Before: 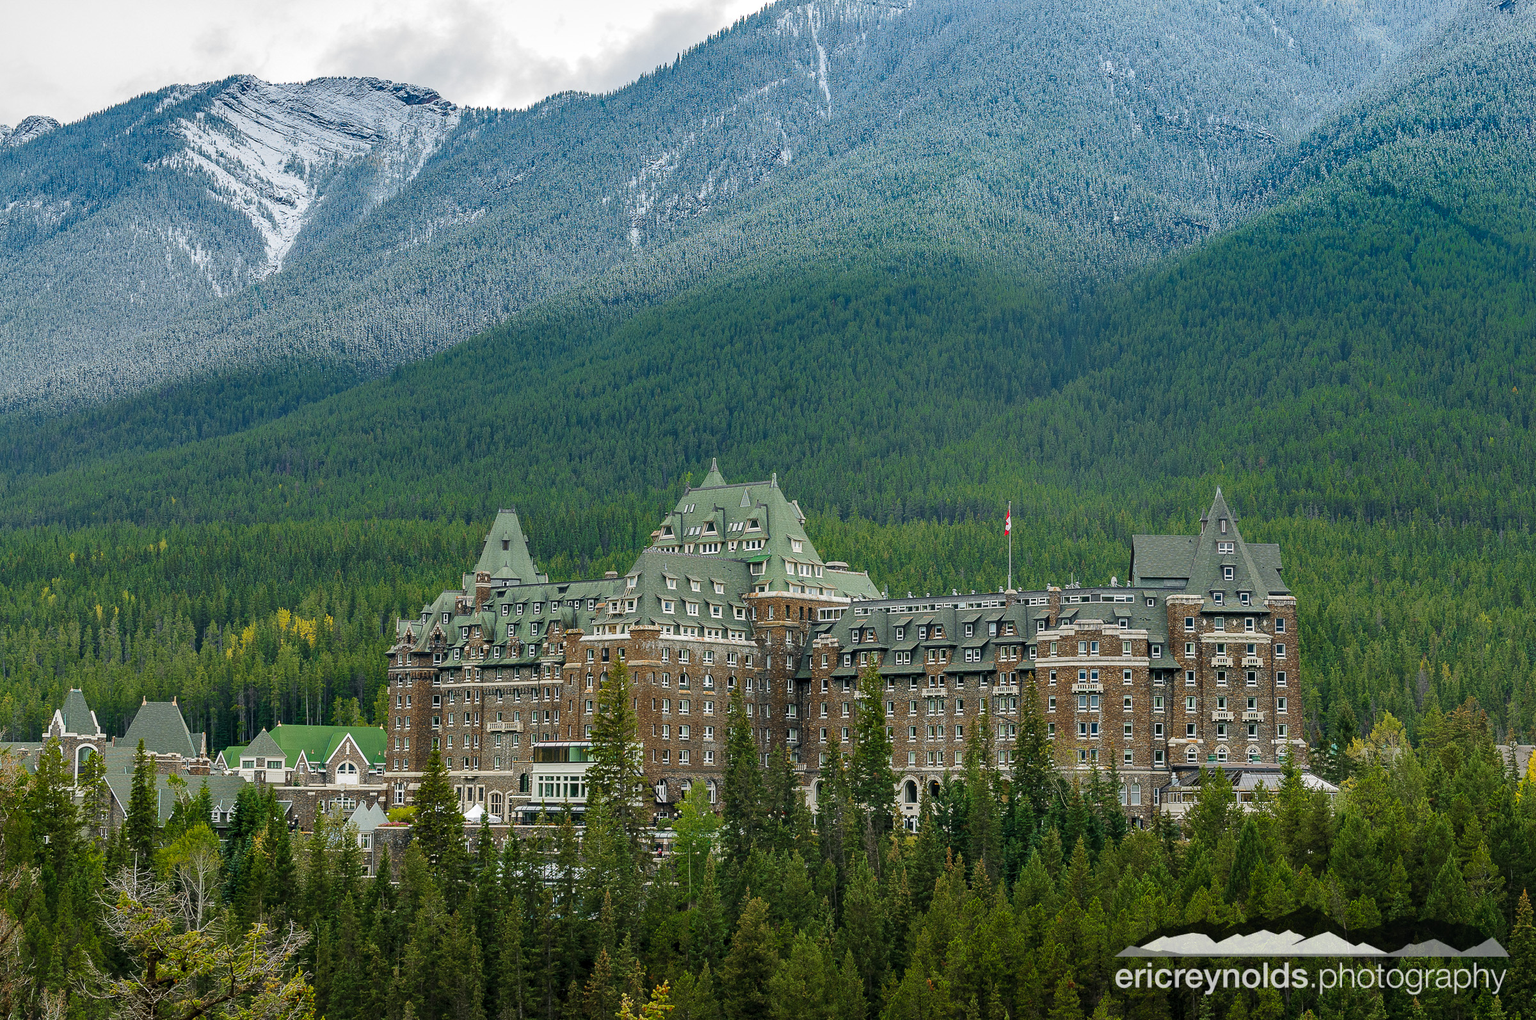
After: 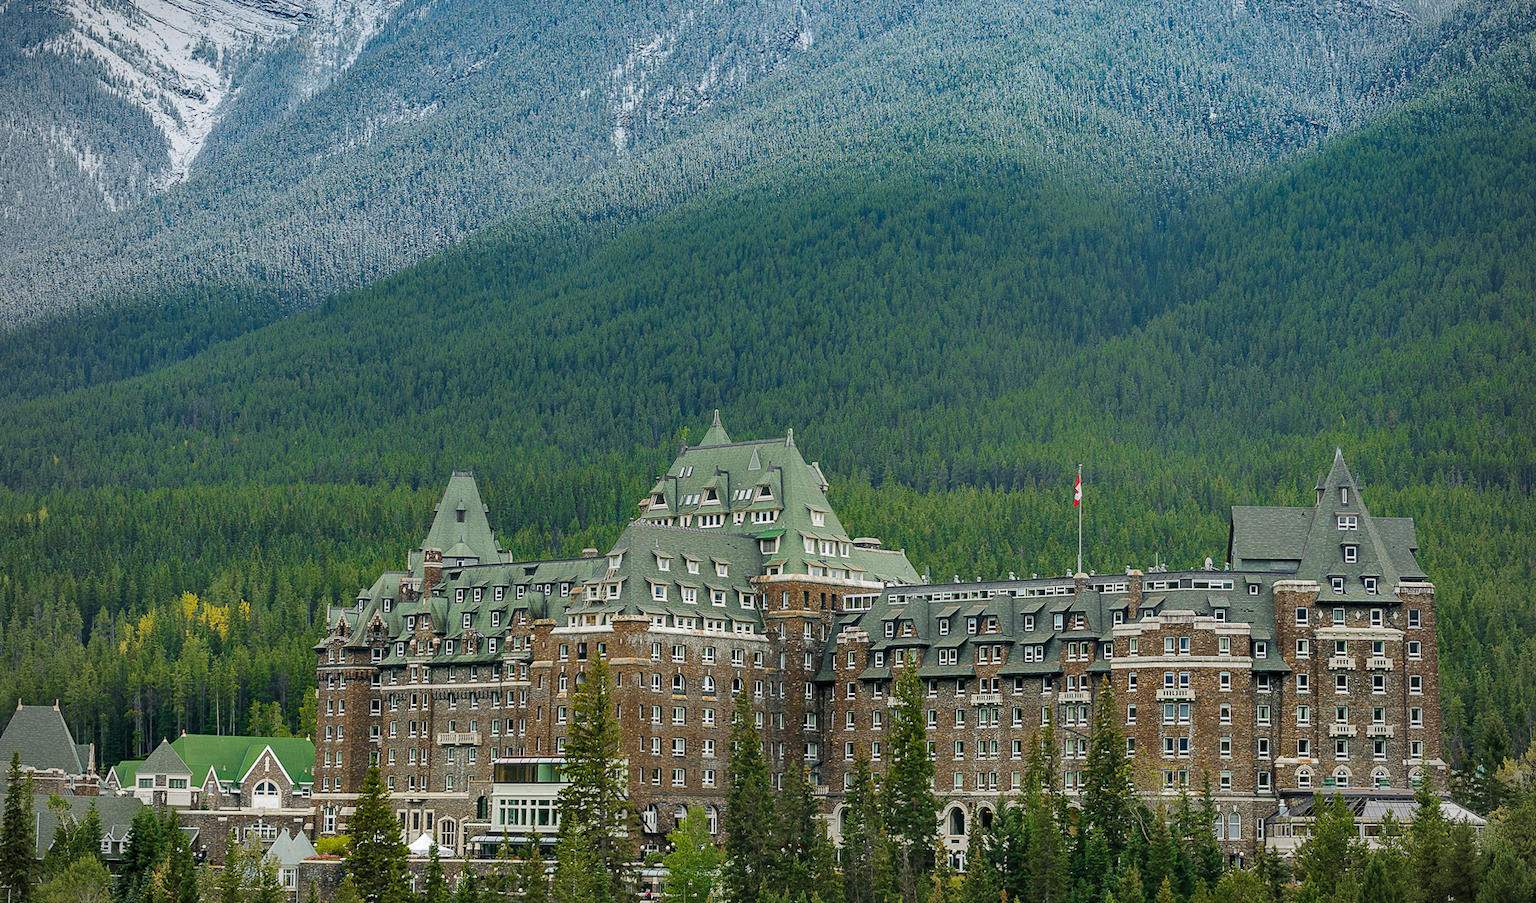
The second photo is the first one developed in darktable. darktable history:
rotate and perspective: rotation 0.192°, lens shift (horizontal) -0.015, crop left 0.005, crop right 0.996, crop top 0.006, crop bottom 0.99
crop: left 7.856%, top 11.836%, right 10.12%, bottom 15.387%
vignetting: fall-off radius 60.92%
